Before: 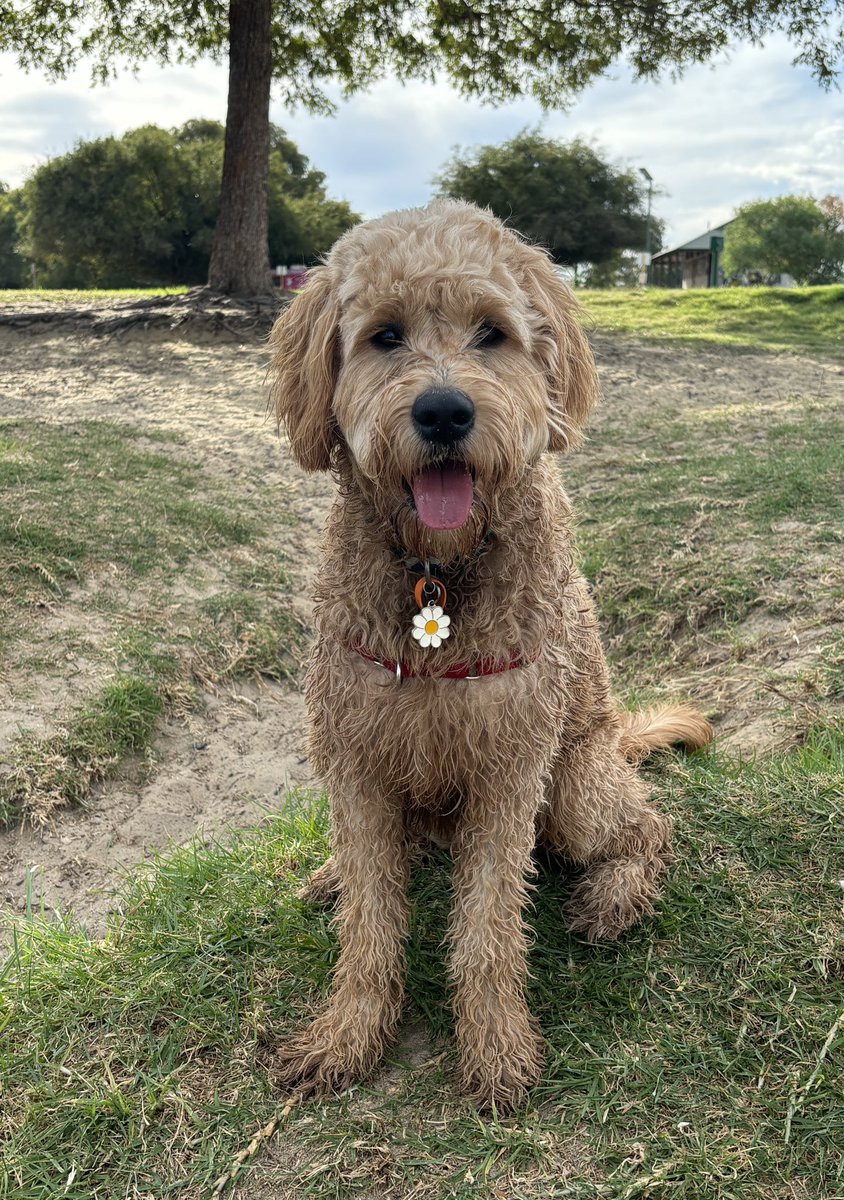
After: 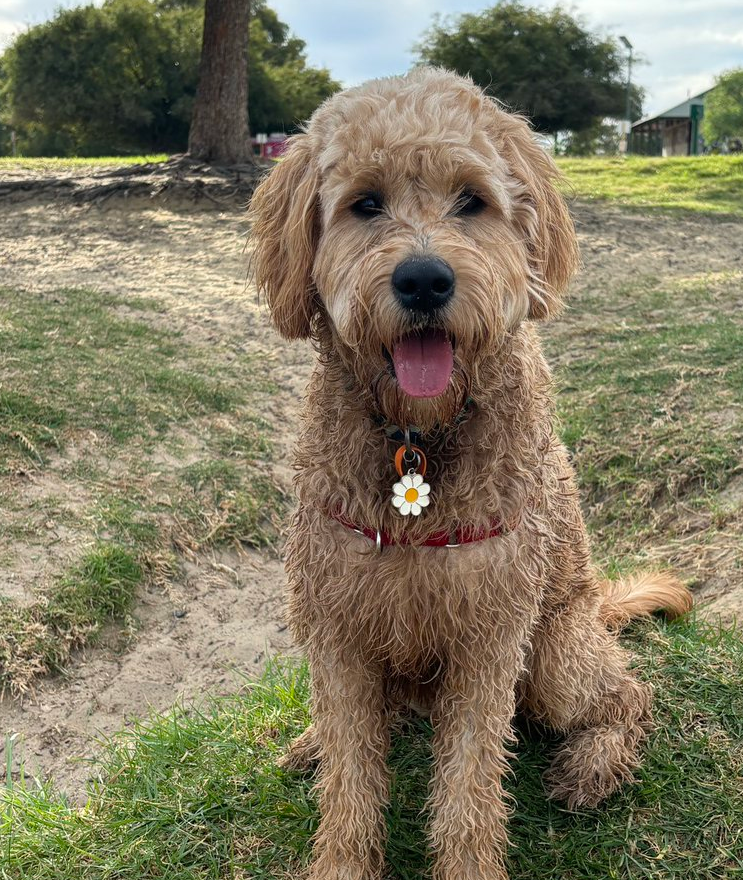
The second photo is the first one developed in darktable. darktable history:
crop and rotate: left 2.465%, top 11.017%, right 9.486%, bottom 15.587%
